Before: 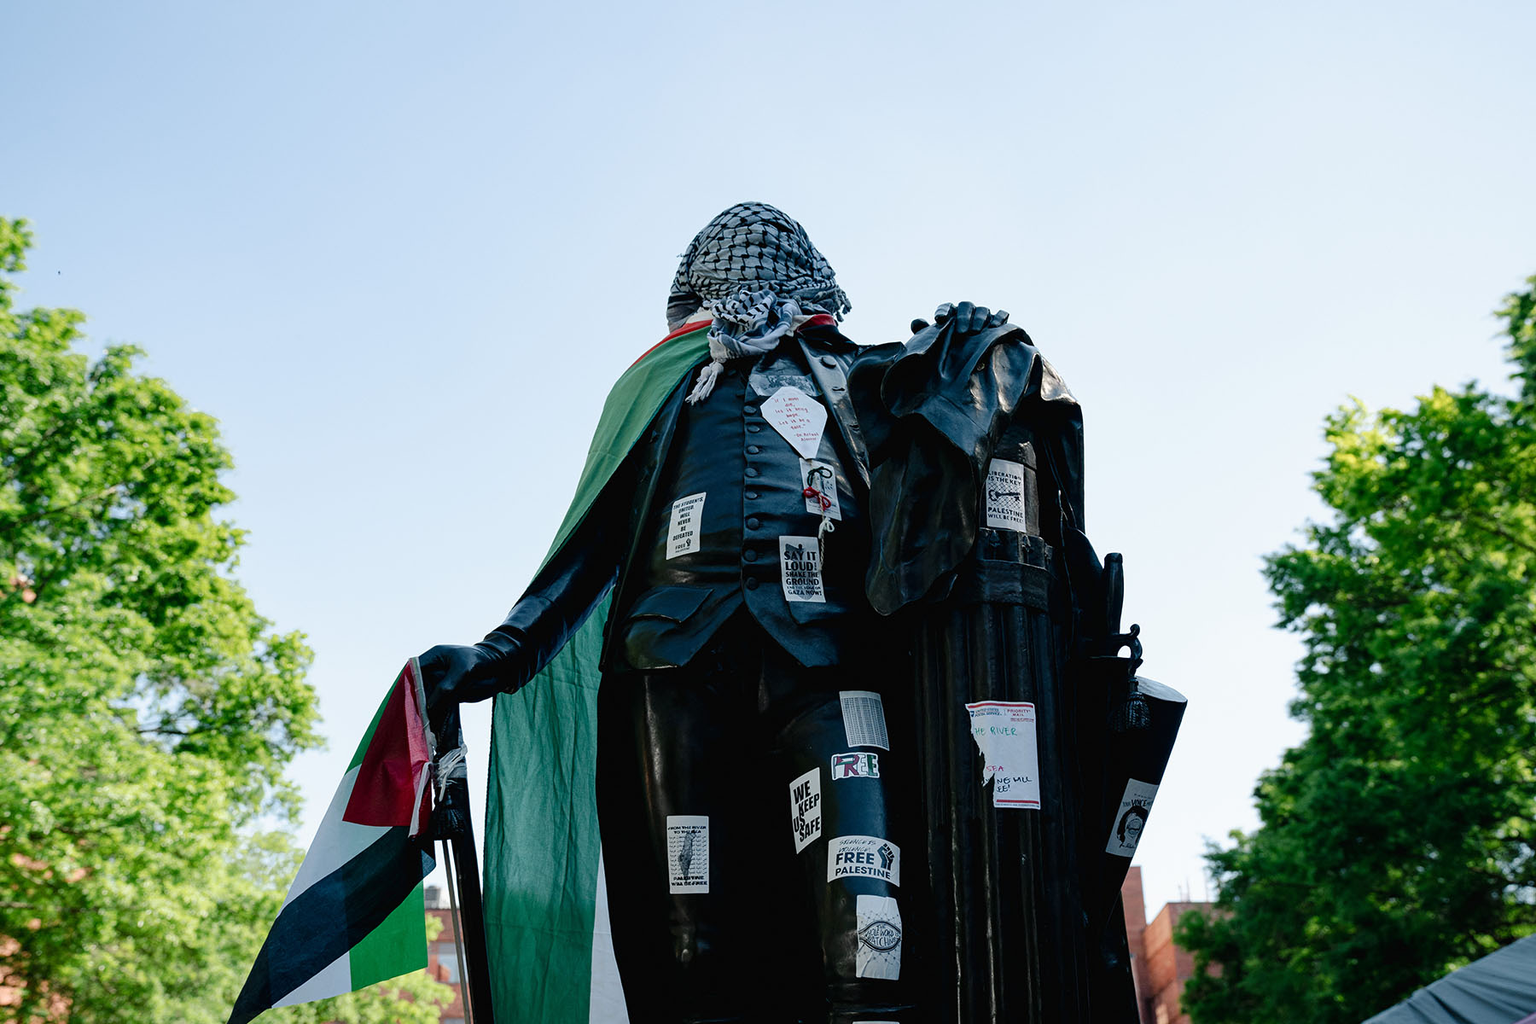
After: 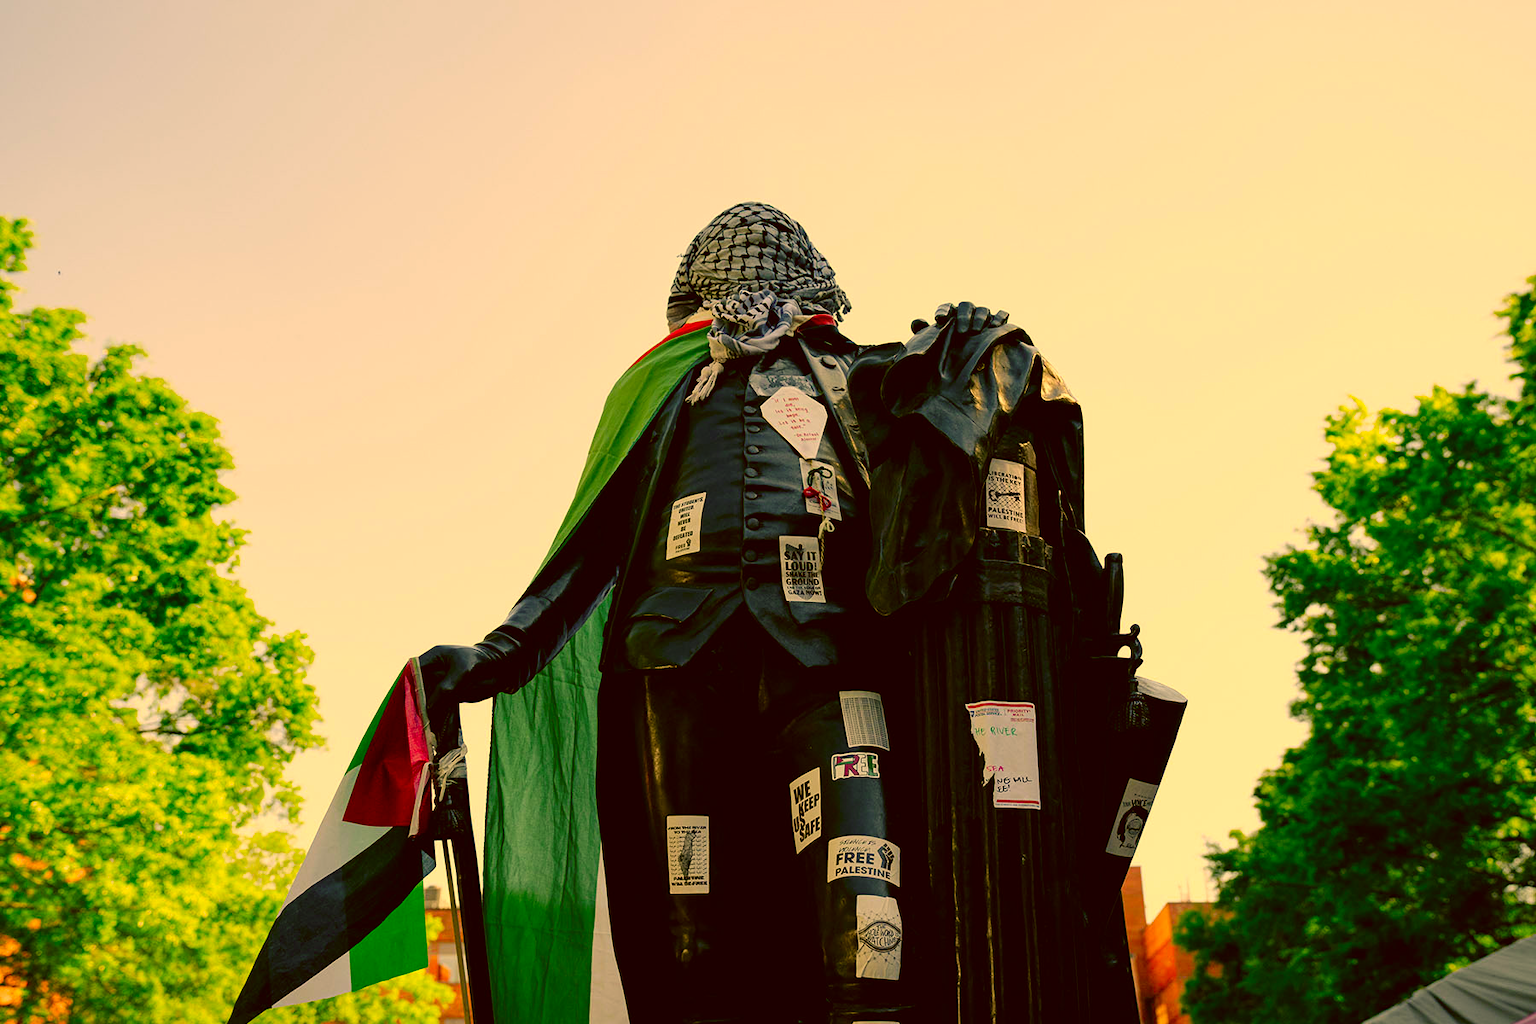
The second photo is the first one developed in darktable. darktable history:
color correction: highlights a* 11, highlights b* 30.75, shadows a* 2.67, shadows b* 17.86, saturation 1.74
